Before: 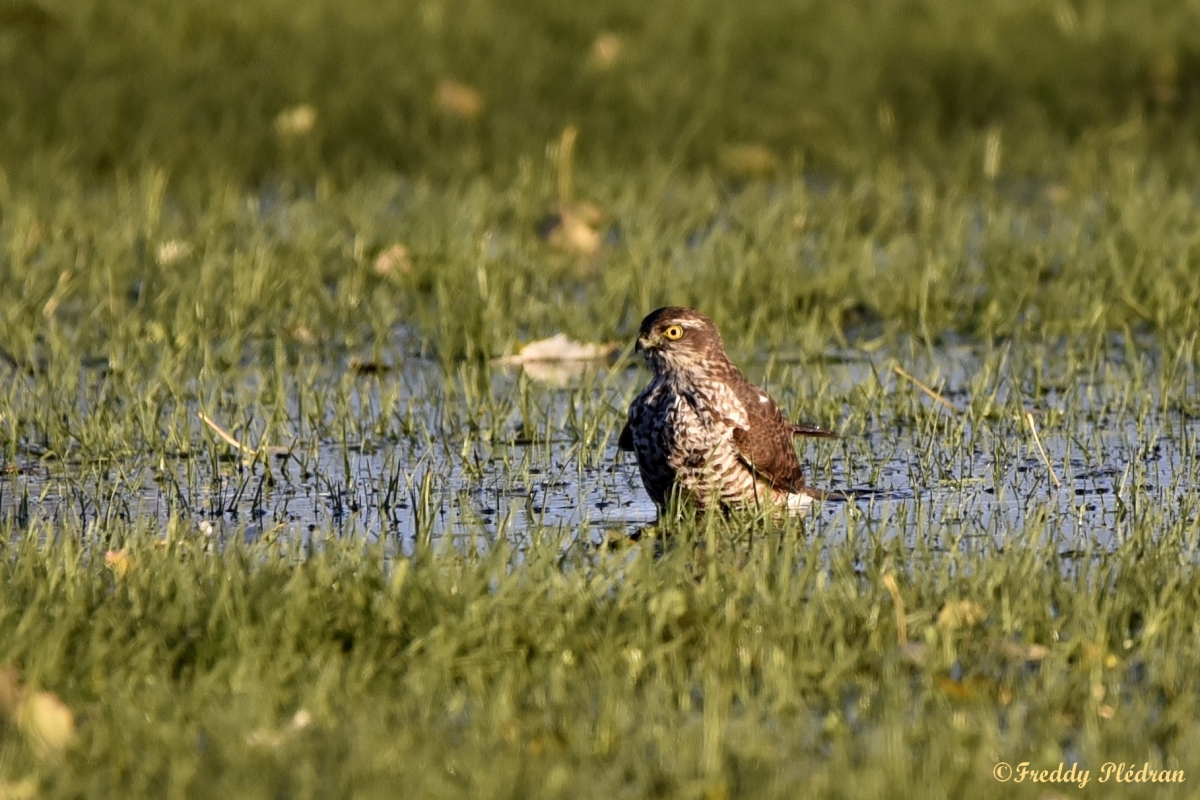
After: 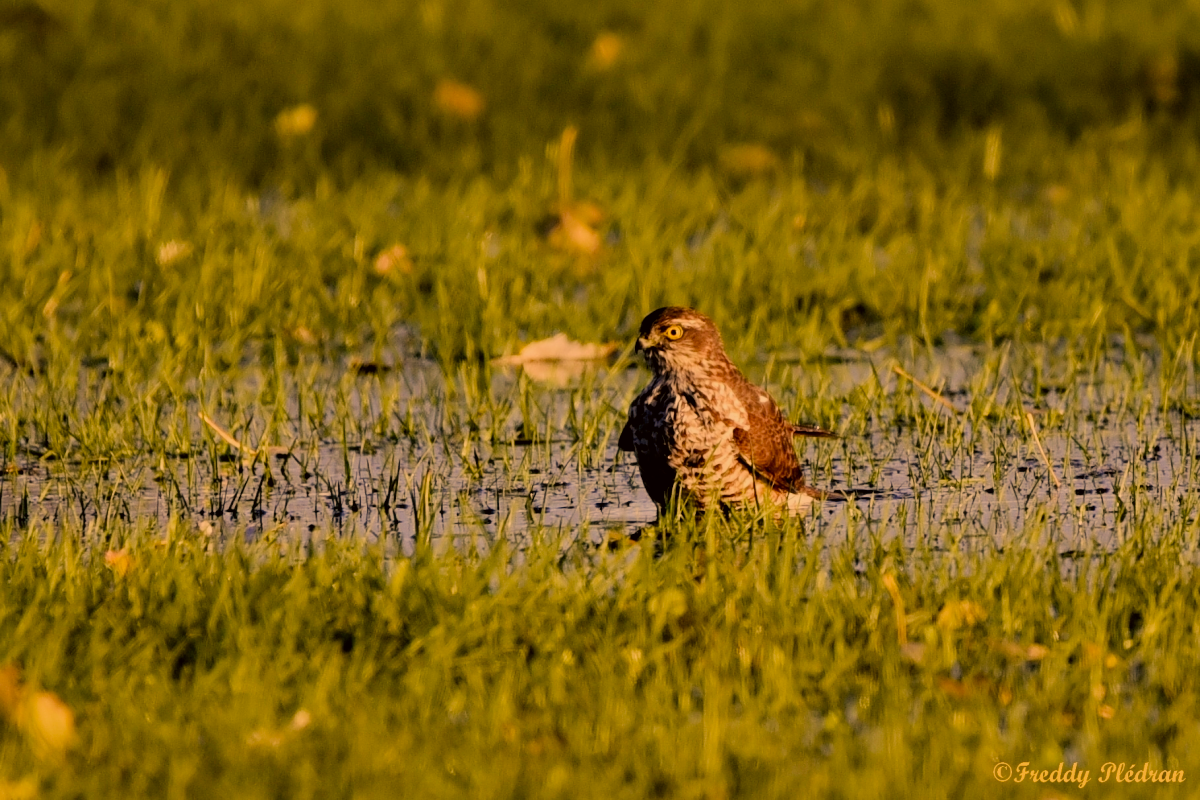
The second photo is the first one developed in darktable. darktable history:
contrast brightness saturation: contrast 0.033, brightness -0.036
filmic rgb: black relative exposure -7.24 EV, white relative exposure 5.07 EV, hardness 3.21
color correction: highlights a* 18.05, highlights b* 35.95, shadows a* 1.06, shadows b* 5.96, saturation 1.05
